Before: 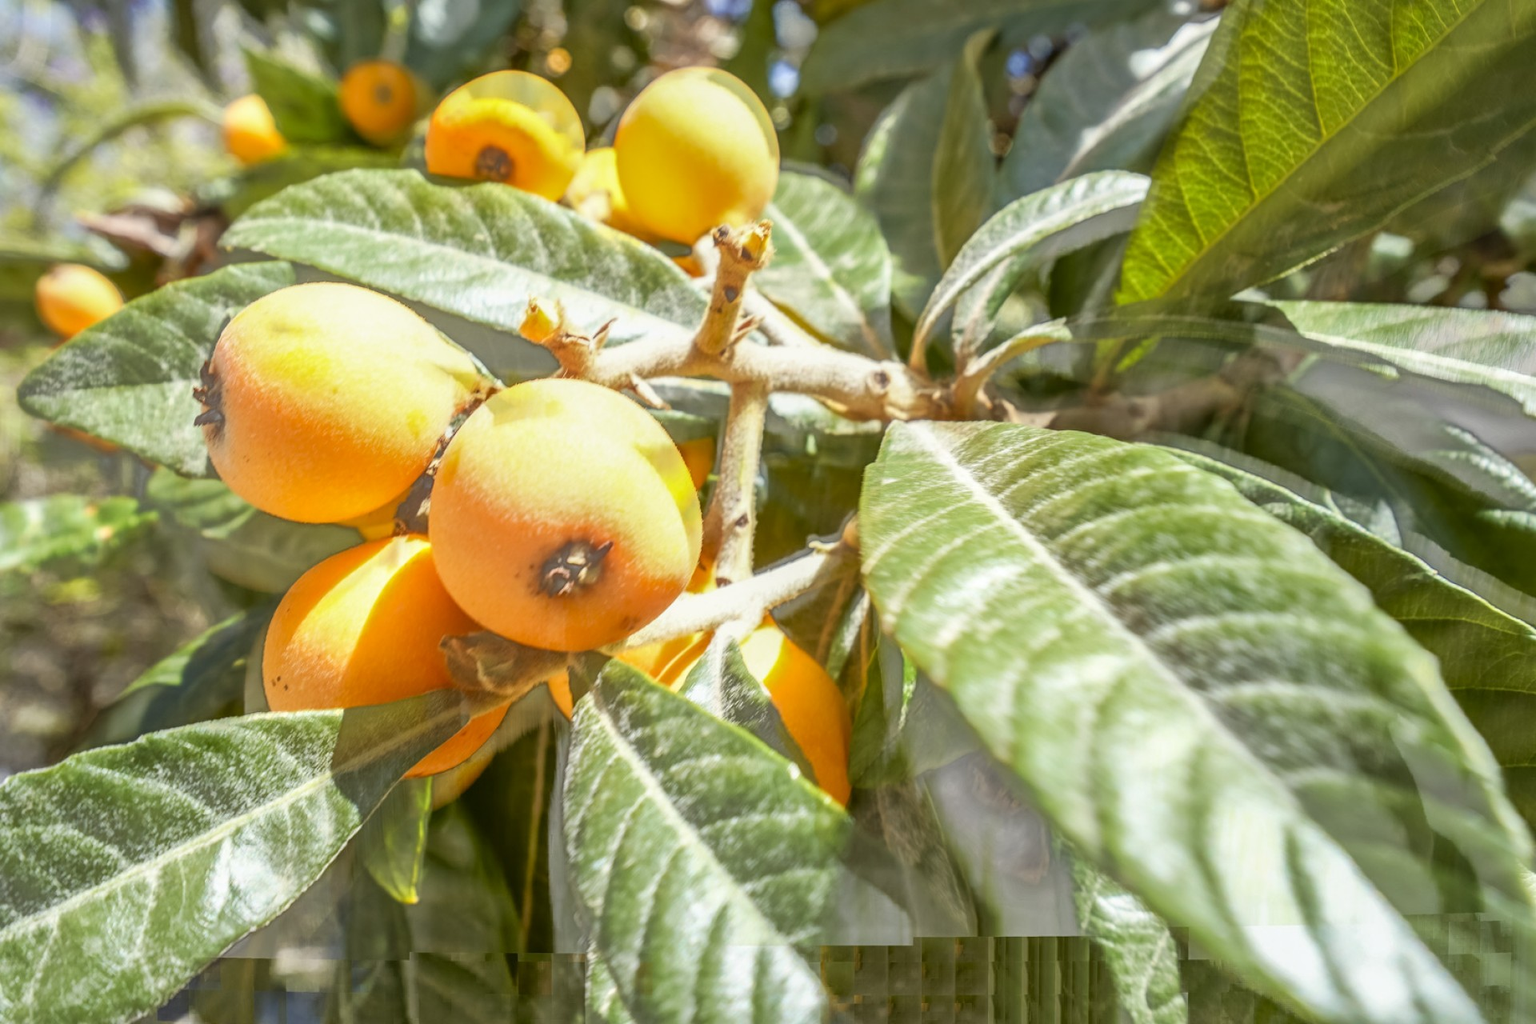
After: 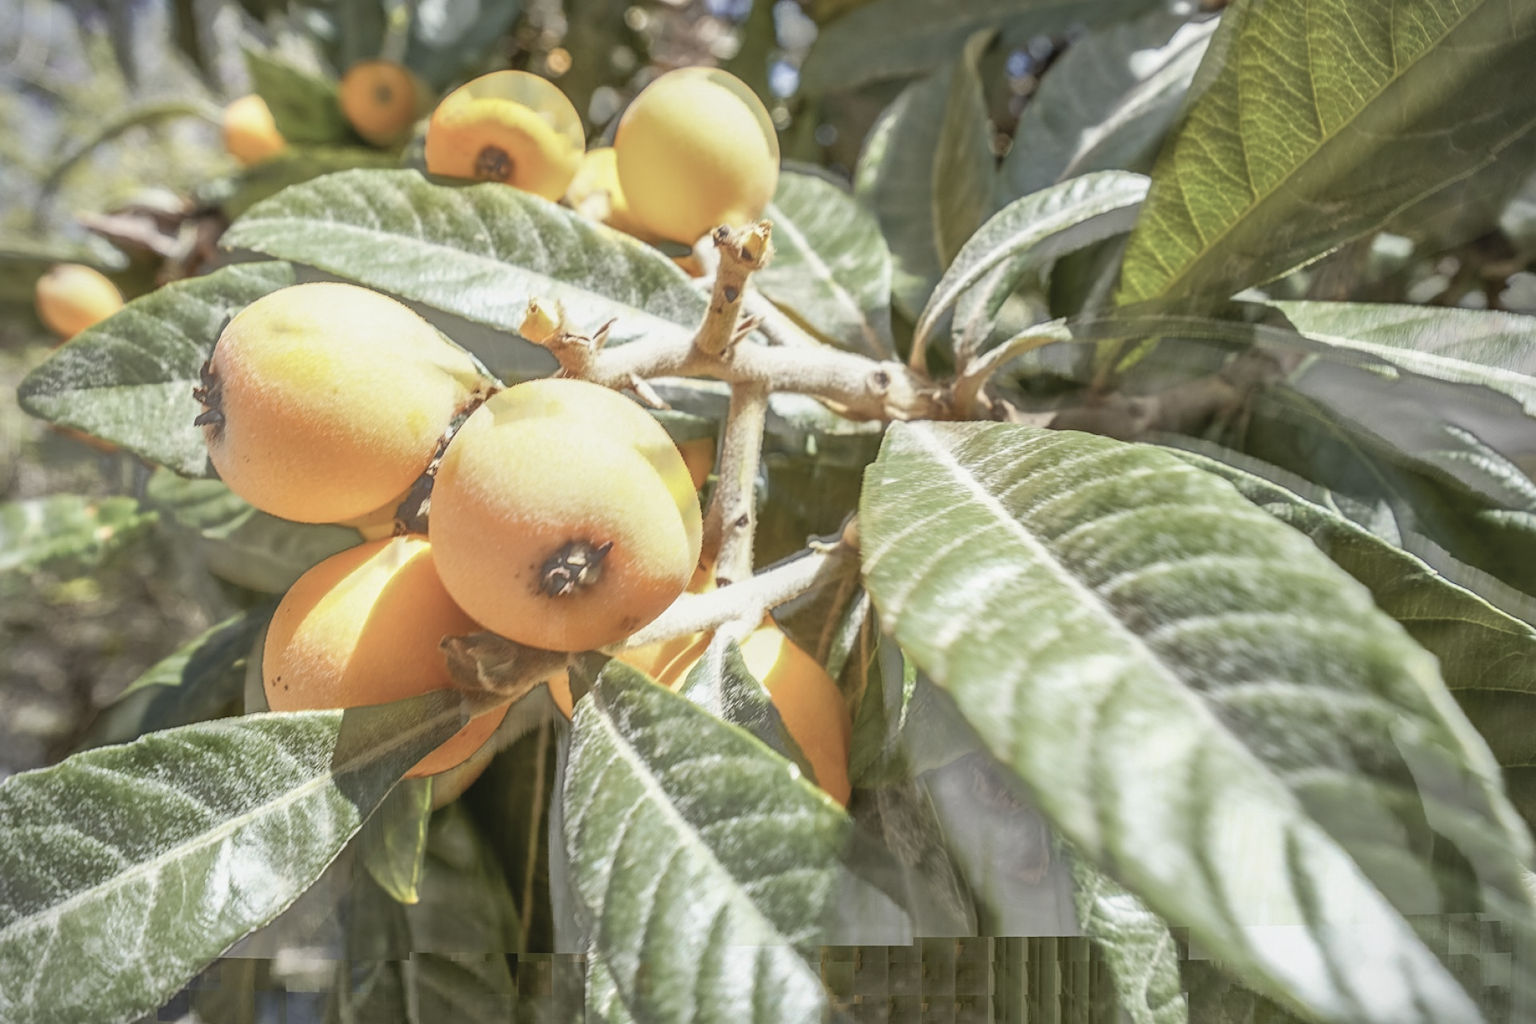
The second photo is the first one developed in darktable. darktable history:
color balance rgb: linear chroma grading › global chroma -0.67%, saturation formula JzAzBz (2021)
contrast brightness saturation: contrast -0.05, saturation -0.41
sharpen: amount 0.2
vignetting: fall-off start 91.19%
